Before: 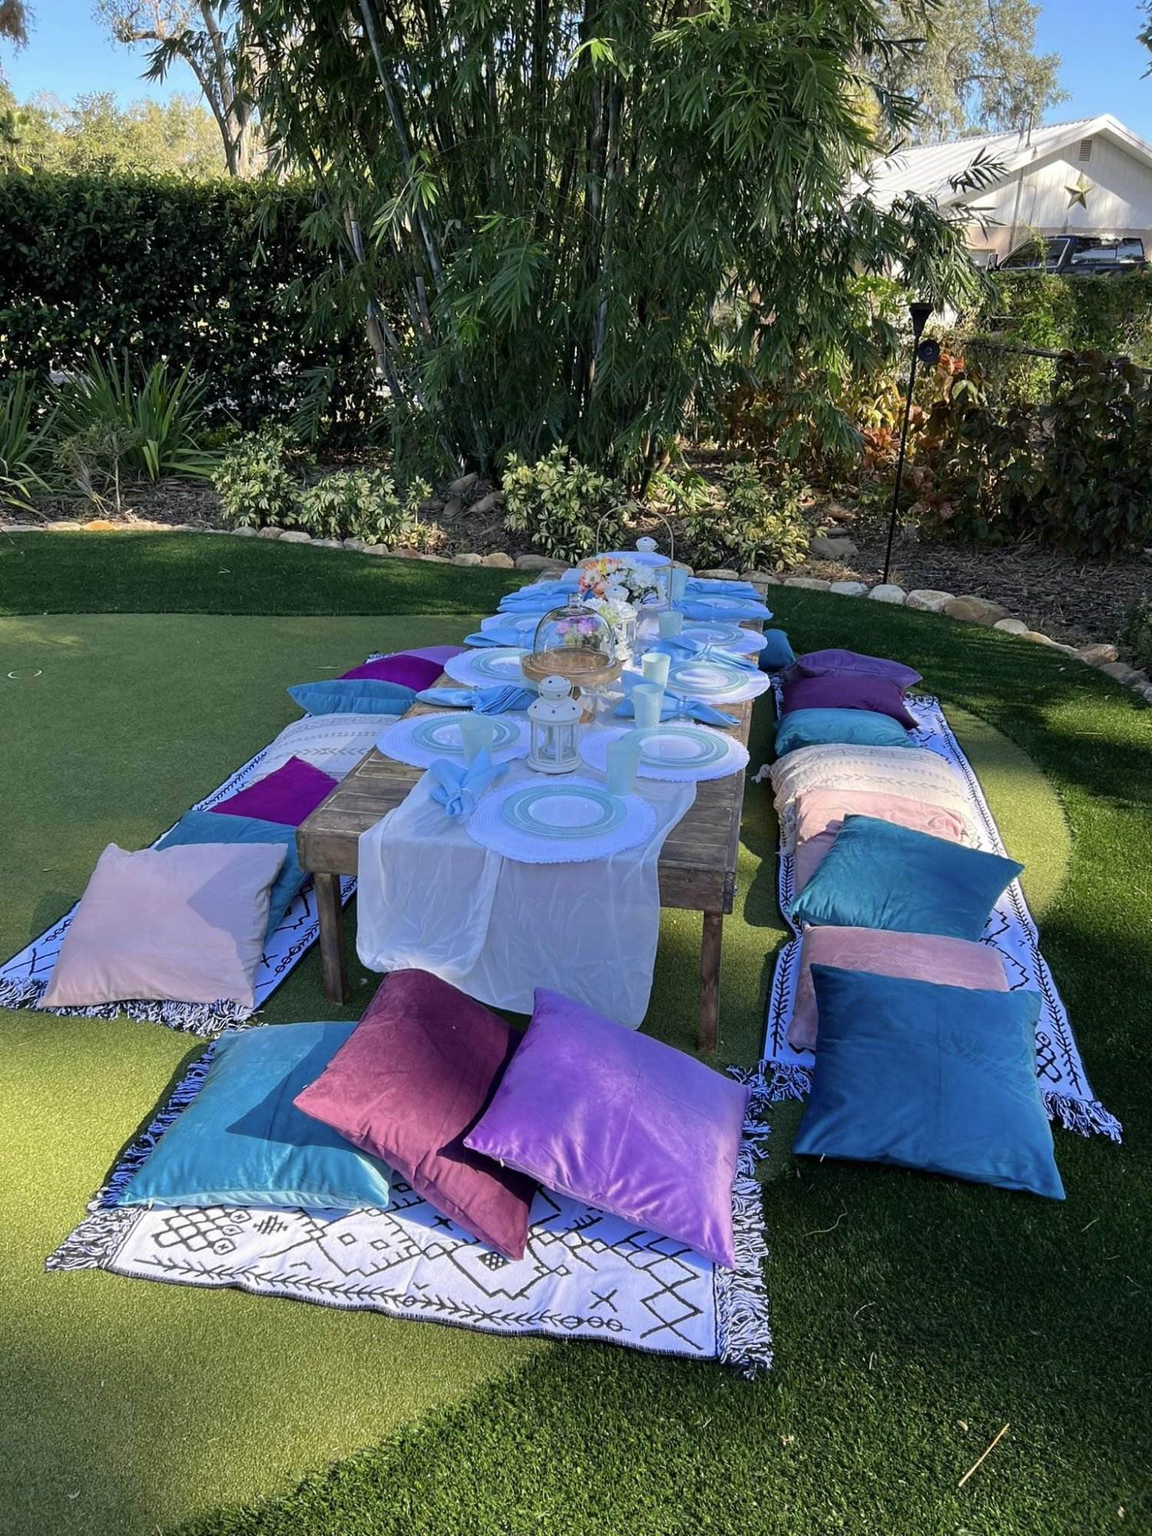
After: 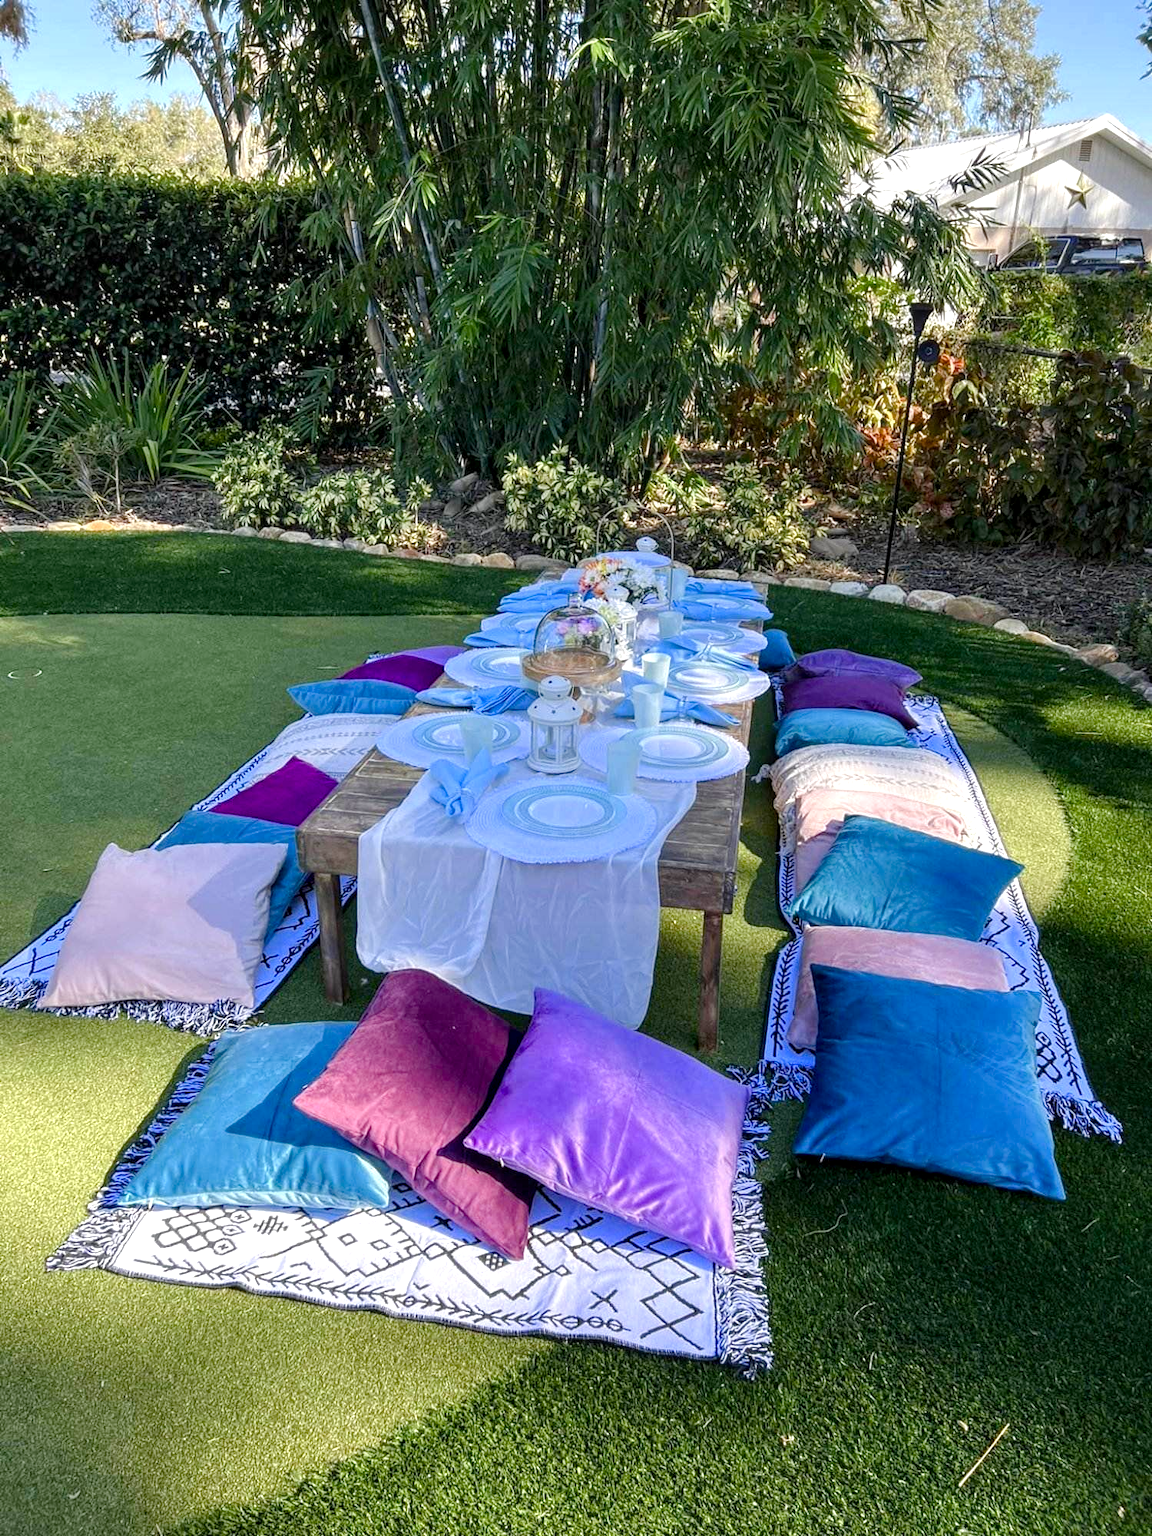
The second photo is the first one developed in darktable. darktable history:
local contrast: on, module defaults
color balance rgb: perceptual saturation grading › global saturation 20%, perceptual saturation grading › highlights -50%, perceptual saturation grading › shadows 30%, perceptual brilliance grading › global brilliance 10%, perceptual brilliance grading › shadows 15%
